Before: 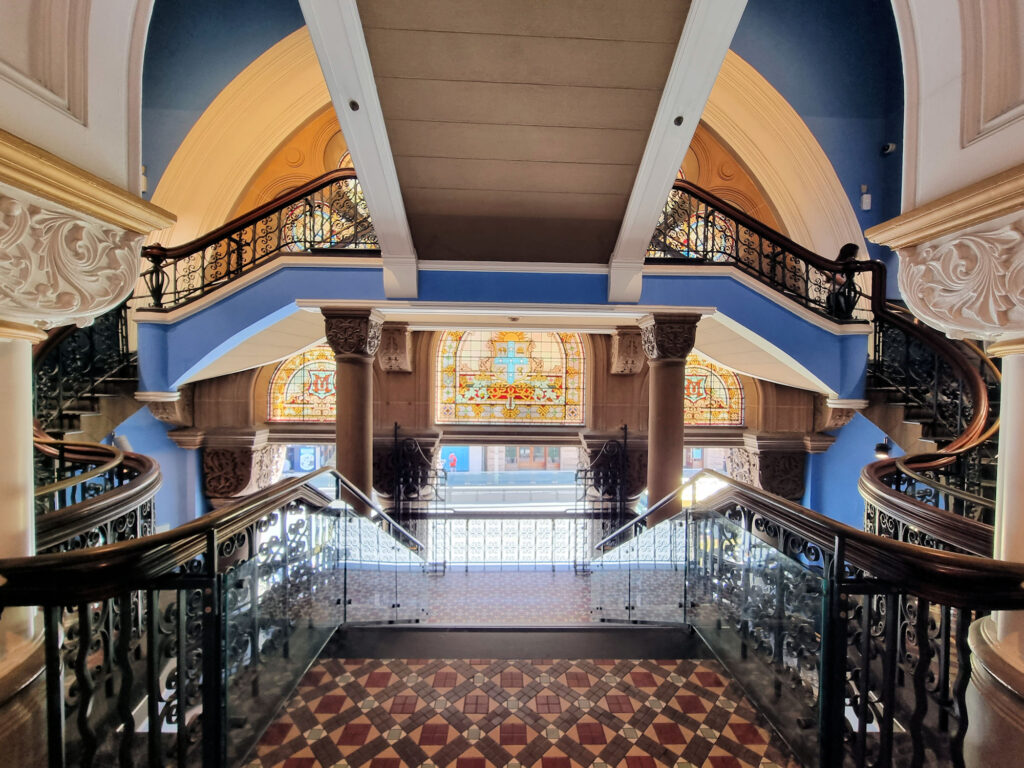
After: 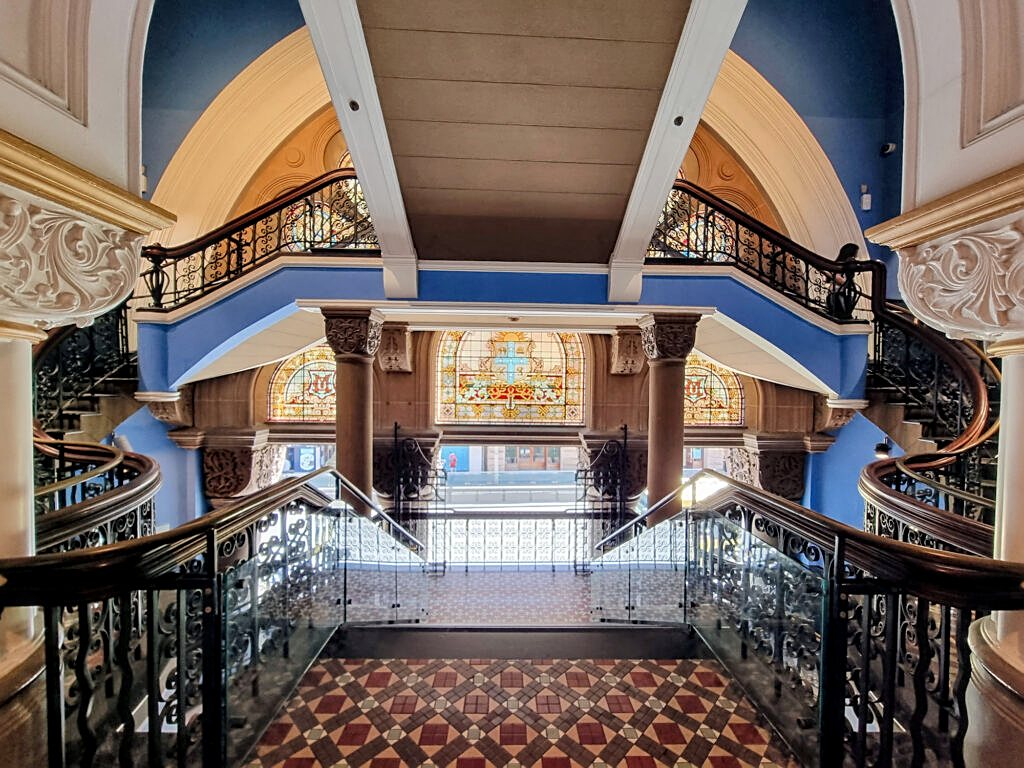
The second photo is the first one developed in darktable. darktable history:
color balance rgb: shadows lift › hue 85.34°, perceptual saturation grading › global saturation 0.625%, perceptual saturation grading › highlights -15.821%, perceptual saturation grading › shadows 24.369%, perceptual brilliance grading › global brilliance 2.064%, perceptual brilliance grading › highlights -3.689%
local contrast: on, module defaults
sharpen: on, module defaults
